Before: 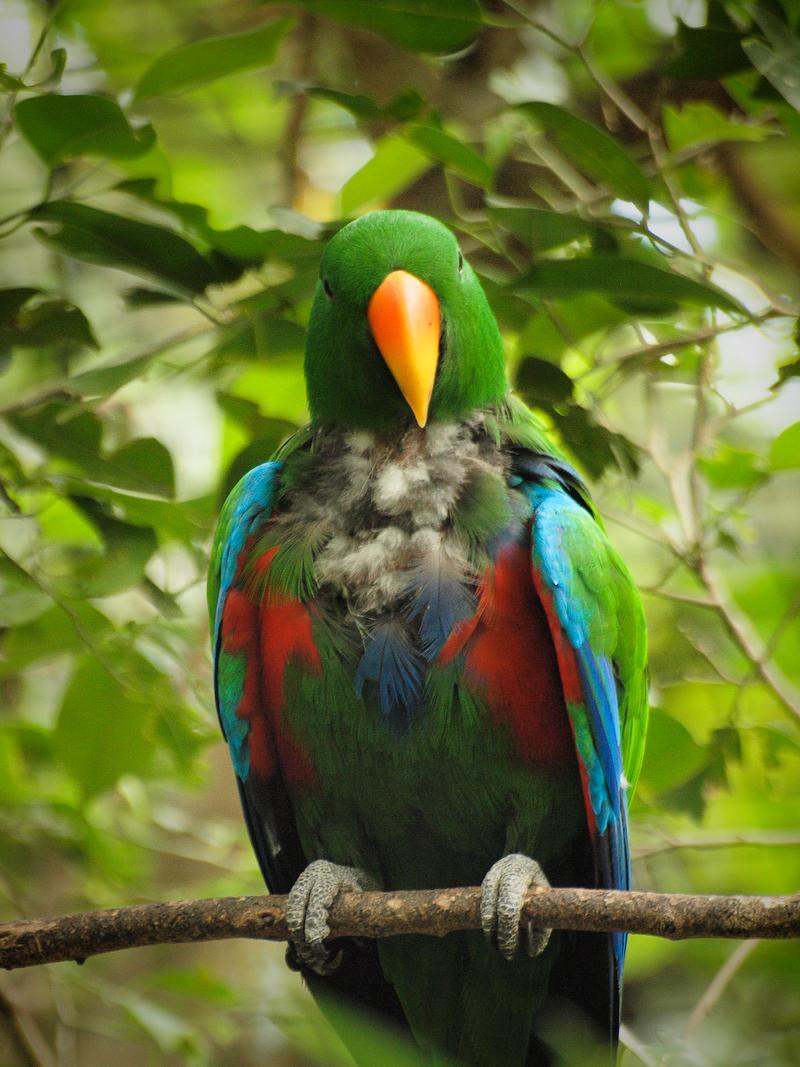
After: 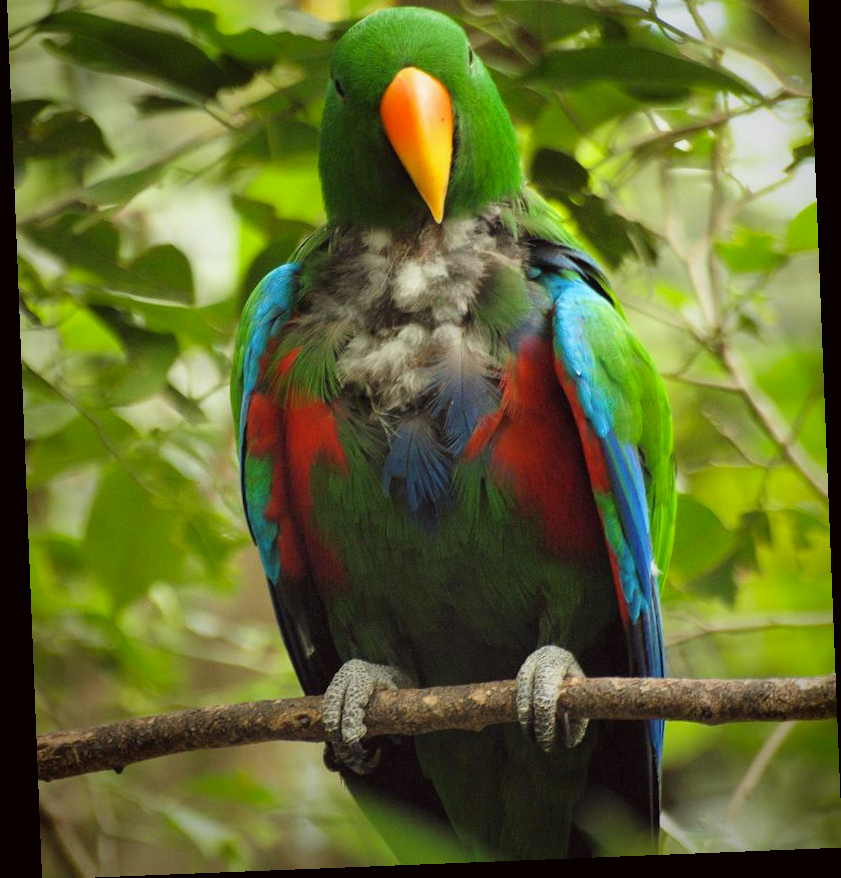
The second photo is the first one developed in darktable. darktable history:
rotate and perspective: rotation -2.29°, automatic cropping off
color correction: highlights a* -0.95, highlights b* 4.5, shadows a* 3.55
white balance: red 0.983, blue 1.036
crop and rotate: top 19.998%
